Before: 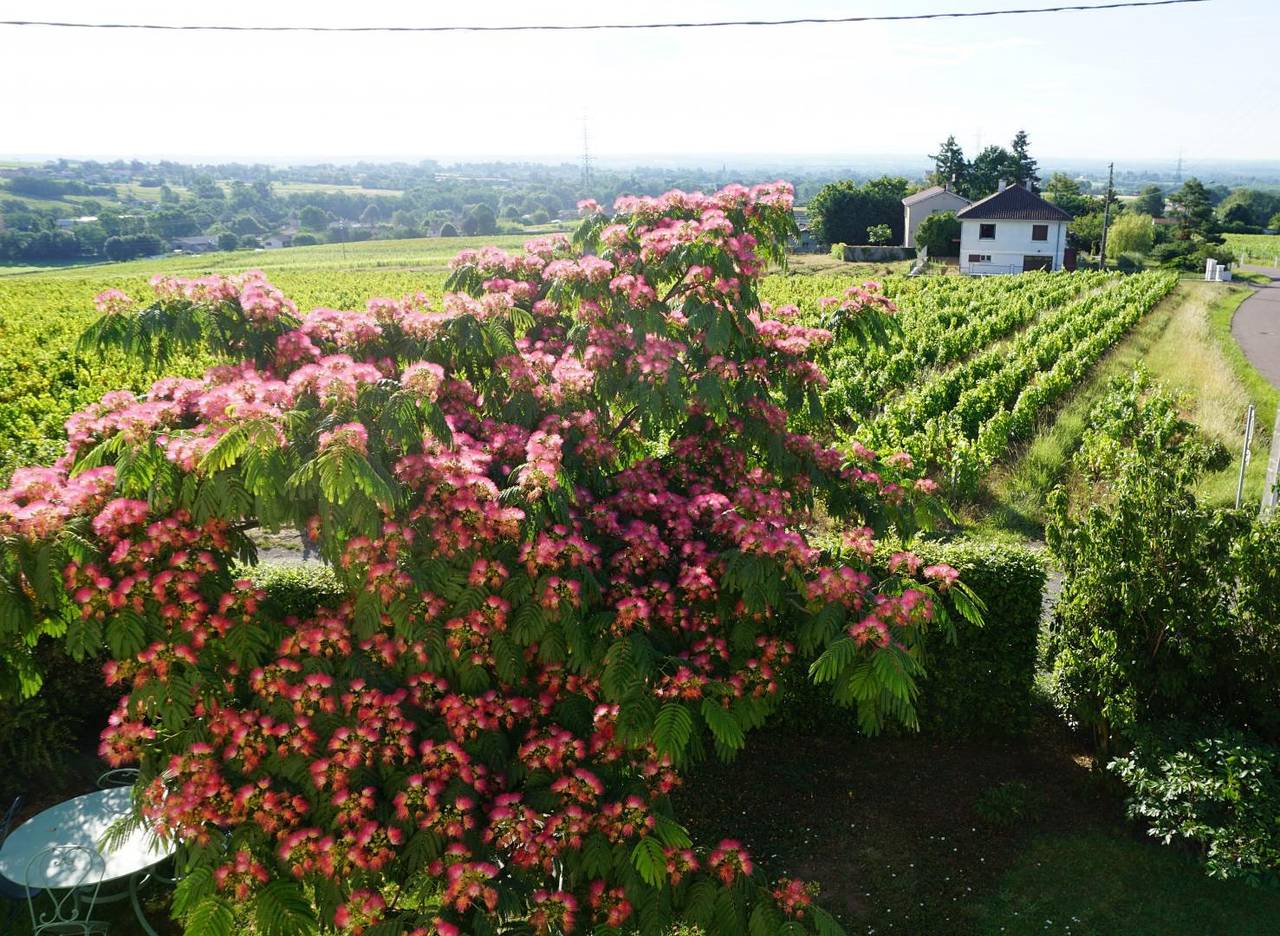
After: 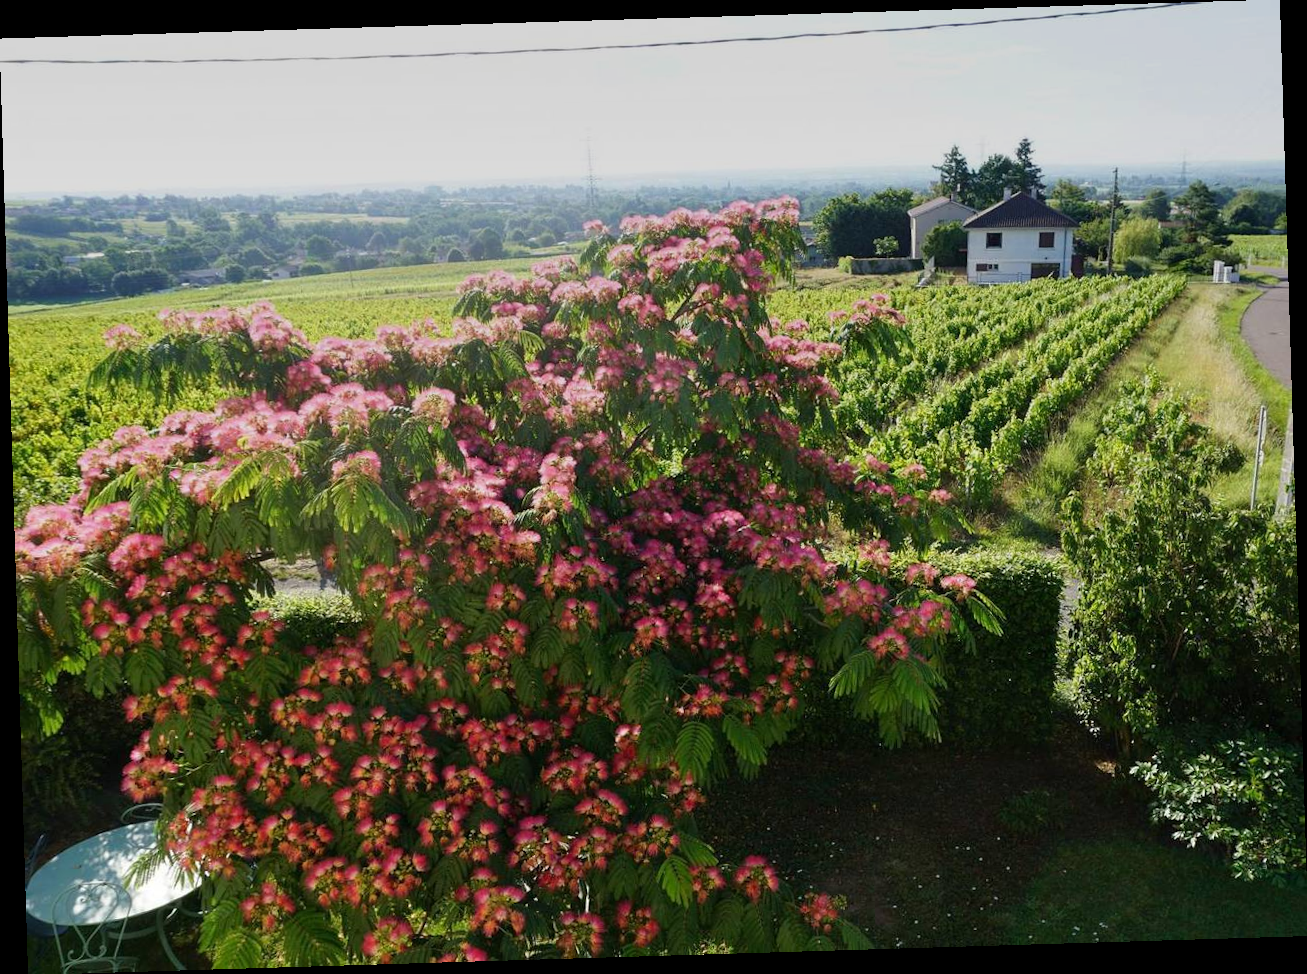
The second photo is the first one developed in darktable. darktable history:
graduated density: on, module defaults
exposure: compensate exposure bias true, compensate highlight preservation false
rotate and perspective: rotation -1.75°, automatic cropping off
